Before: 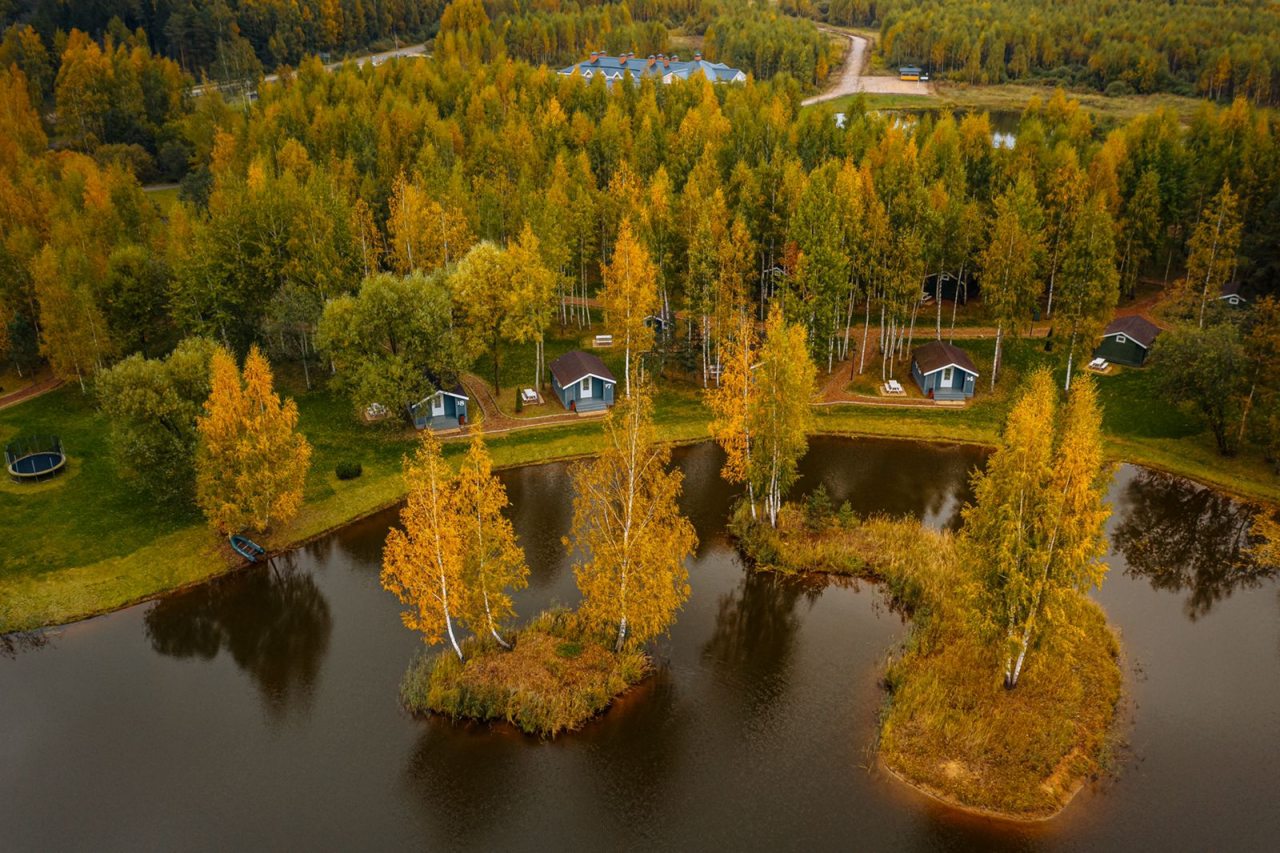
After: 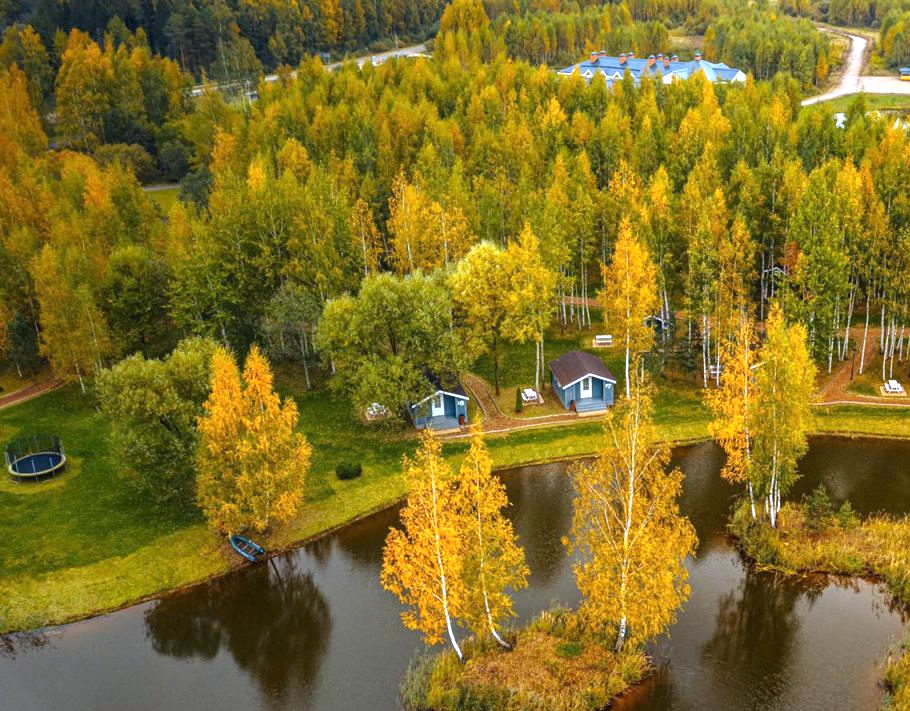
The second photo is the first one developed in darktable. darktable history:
crop: right 28.885%, bottom 16.626%
white balance: red 0.926, green 1.003, blue 1.133
exposure: black level correction 0, exposure 1 EV, compensate exposure bias true, compensate highlight preservation false
